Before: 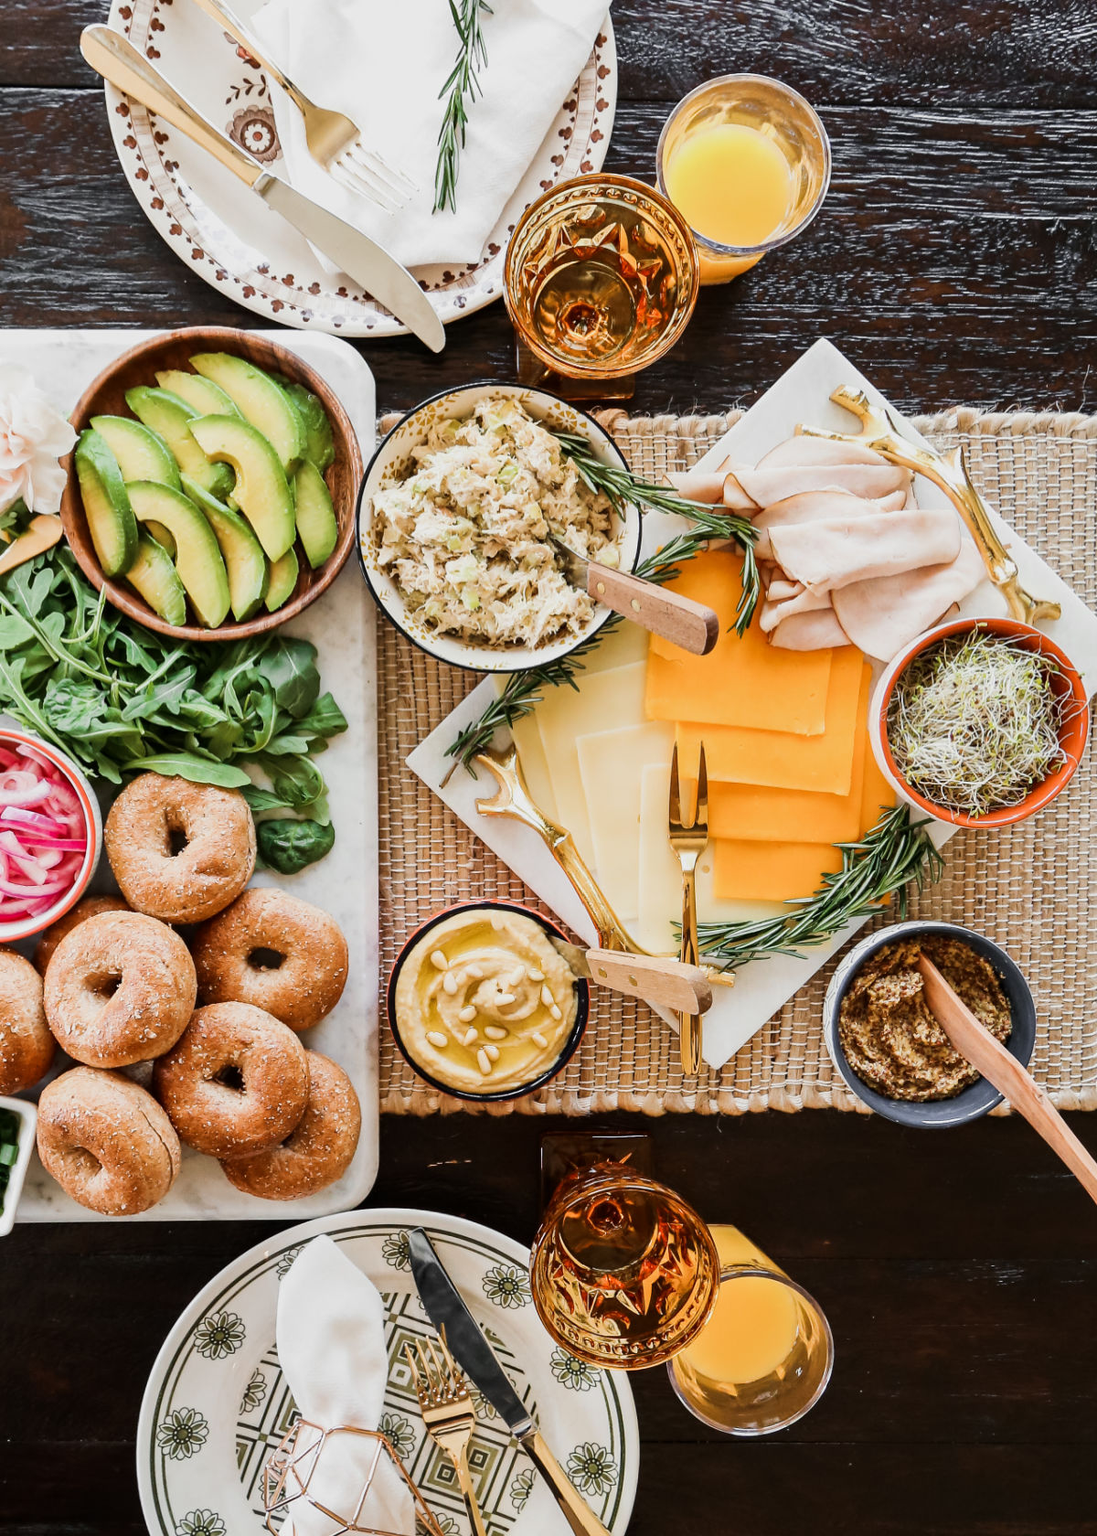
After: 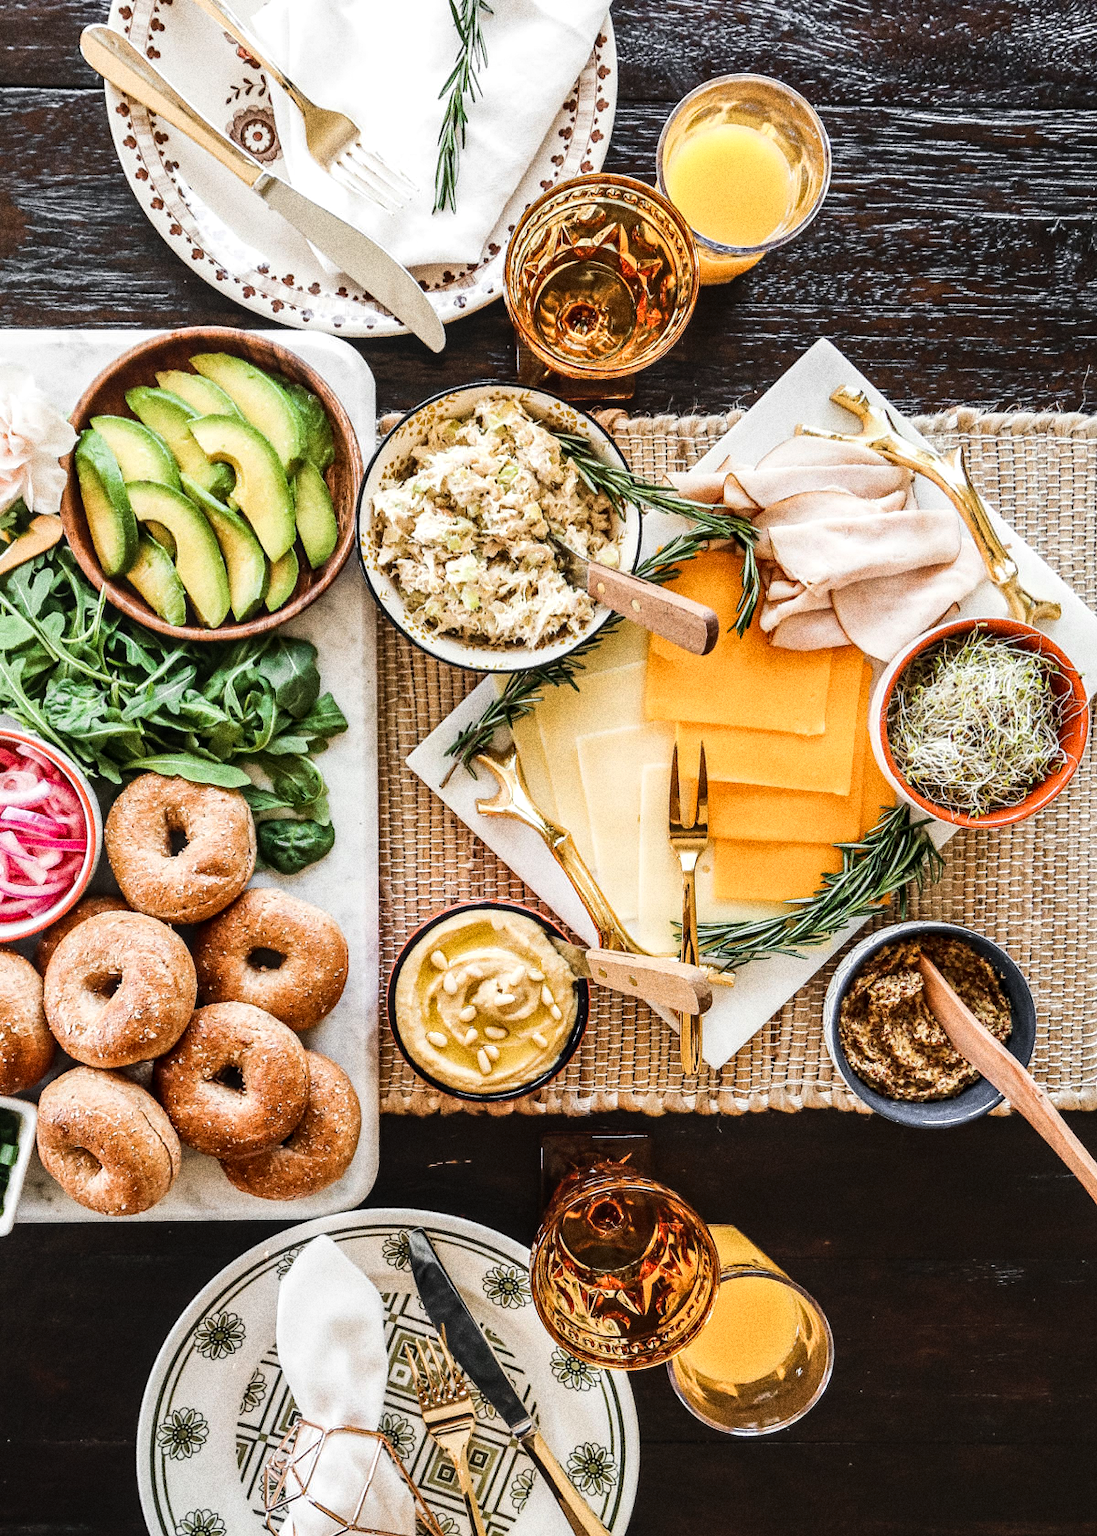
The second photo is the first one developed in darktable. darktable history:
tone equalizer: -8 EV -0.417 EV, -7 EV -0.389 EV, -6 EV -0.333 EV, -5 EV -0.222 EV, -3 EV 0.222 EV, -2 EV 0.333 EV, -1 EV 0.389 EV, +0 EV 0.417 EV, edges refinement/feathering 500, mask exposure compensation -1.57 EV, preserve details no
grain: coarseness 10.62 ISO, strength 55.56%
local contrast: on, module defaults
